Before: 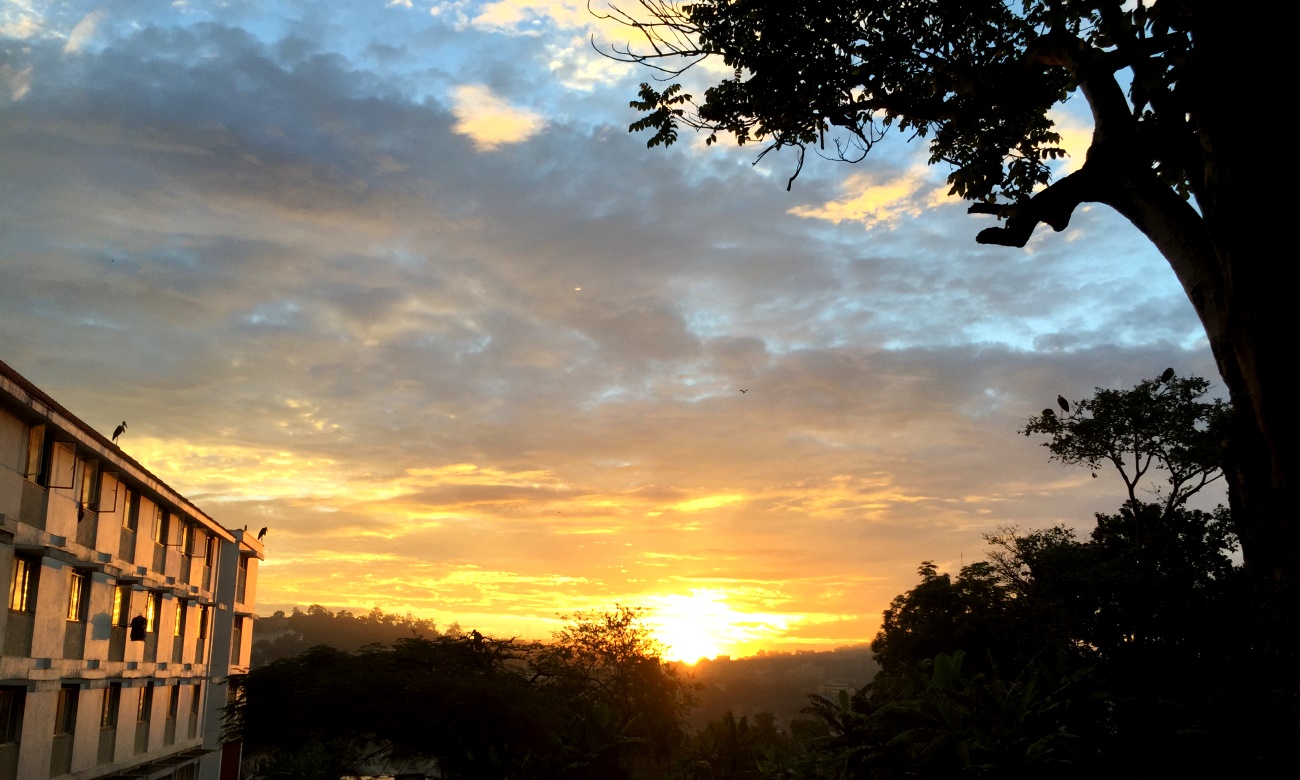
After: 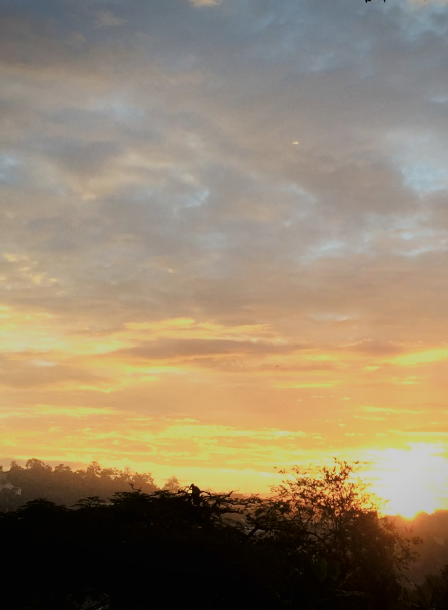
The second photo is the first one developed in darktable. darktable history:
tone curve: curves: ch0 [(0, 0.008) (0.081, 0.044) (0.177, 0.123) (0.283, 0.253) (0.416, 0.449) (0.495, 0.524) (0.661, 0.756) (0.796, 0.859) (1, 0.951)]; ch1 [(0, 0) (0.161, 0.092) (0.35, 0.33) (0.392, 0.392) (0.427, 0.426) (0.479, 0.472) (0.505, 0.5) (0.521, 0.524) (0.567, 0.564) (0.583, 0.588) (0.625, 0.627) (0.678, 0.733) (1, 1)]; ch2 [(0, 0) (0.346, 0.362) (0.404, 0.427) (0.502, 0.499) (0.531, 0.523) (0.544, 0.561) (0.58, 0.59) (0.629, 0.642) (0.717, 0.678) (1, 1)], color space Lab, linked channels, preserve colors none
vignetting: fall-off start 88.83%, fall-off radius 44.08%, brightness -0.366, saturation 0.011, width/height ratio 1.168, unbound false
filmic rgb: middle gray luminance 2.63%, black relative exposure -10.05 EV, white relative exposure 7 EV, dynamic range scaling 10.17%, target black luminance 0%, hardness 3.18, latitude 43.76%, contrast 0.667, highlights saturation mix 4.36%, shadows ↔ highlights balance 12.99%
crop and rotate: left 21.717%, top 18.787%, right 43.803%, bottom 2.979%
